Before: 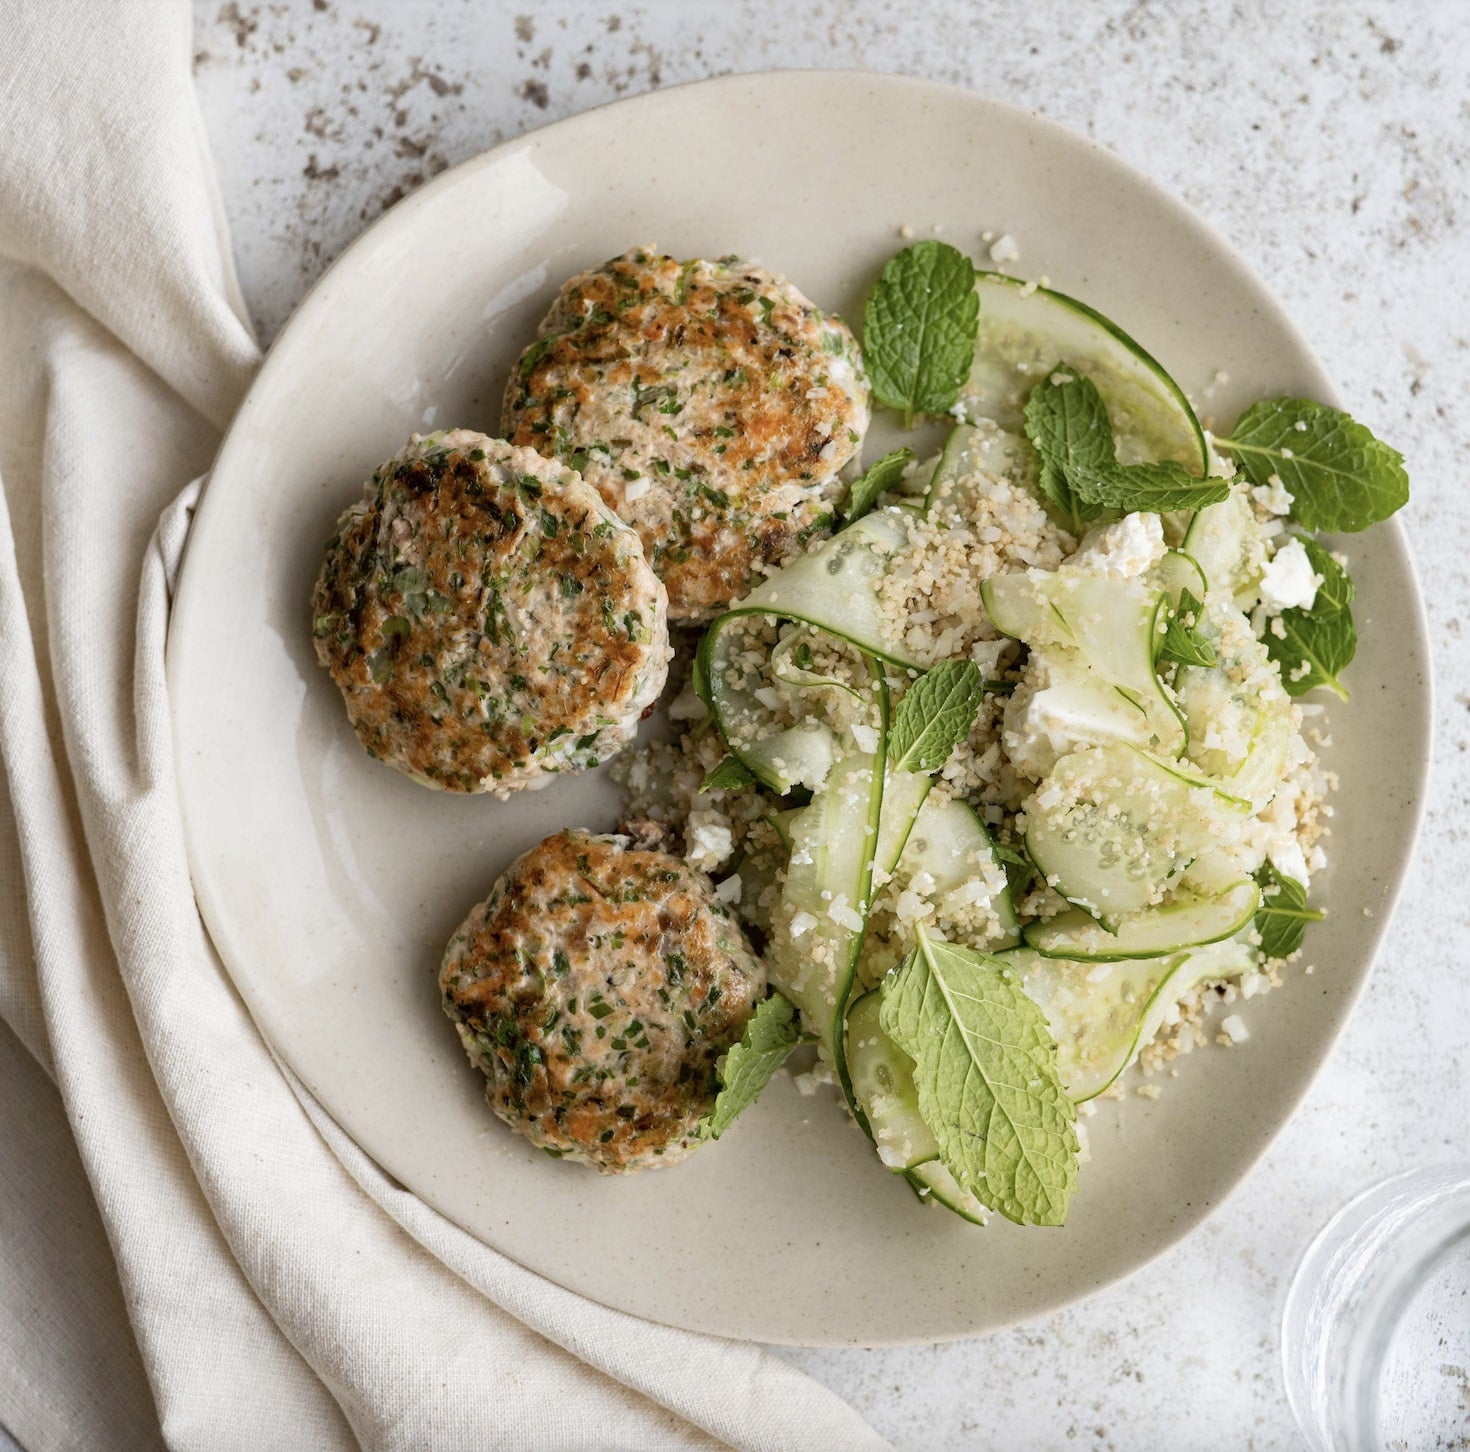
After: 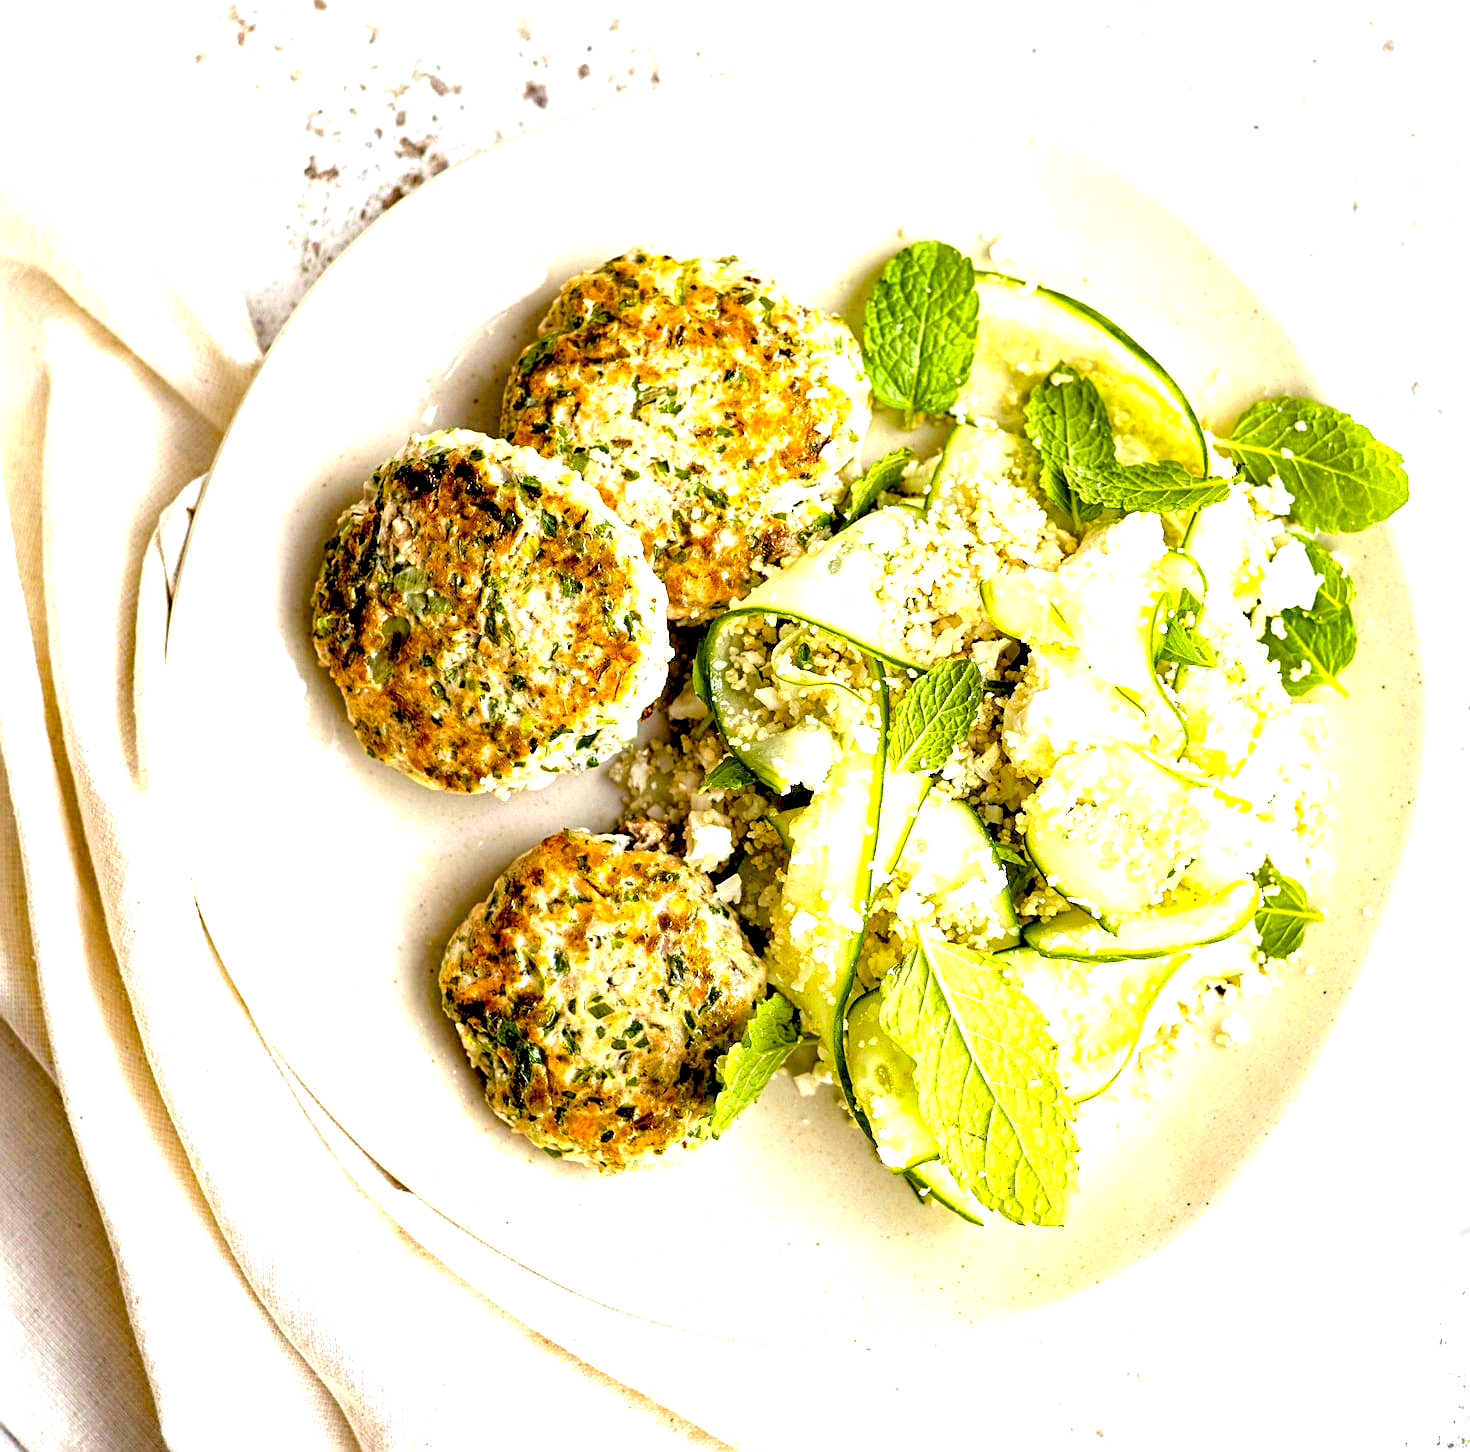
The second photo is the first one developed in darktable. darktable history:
color balance rgb: linear chroma grading › global chroma 15%, perceptual saturation grading › global saturation 30%
sharpen: on, module defaults
exposure: black level correction 0.016, exposure 1.774 EV, compensate highlight preservation false
